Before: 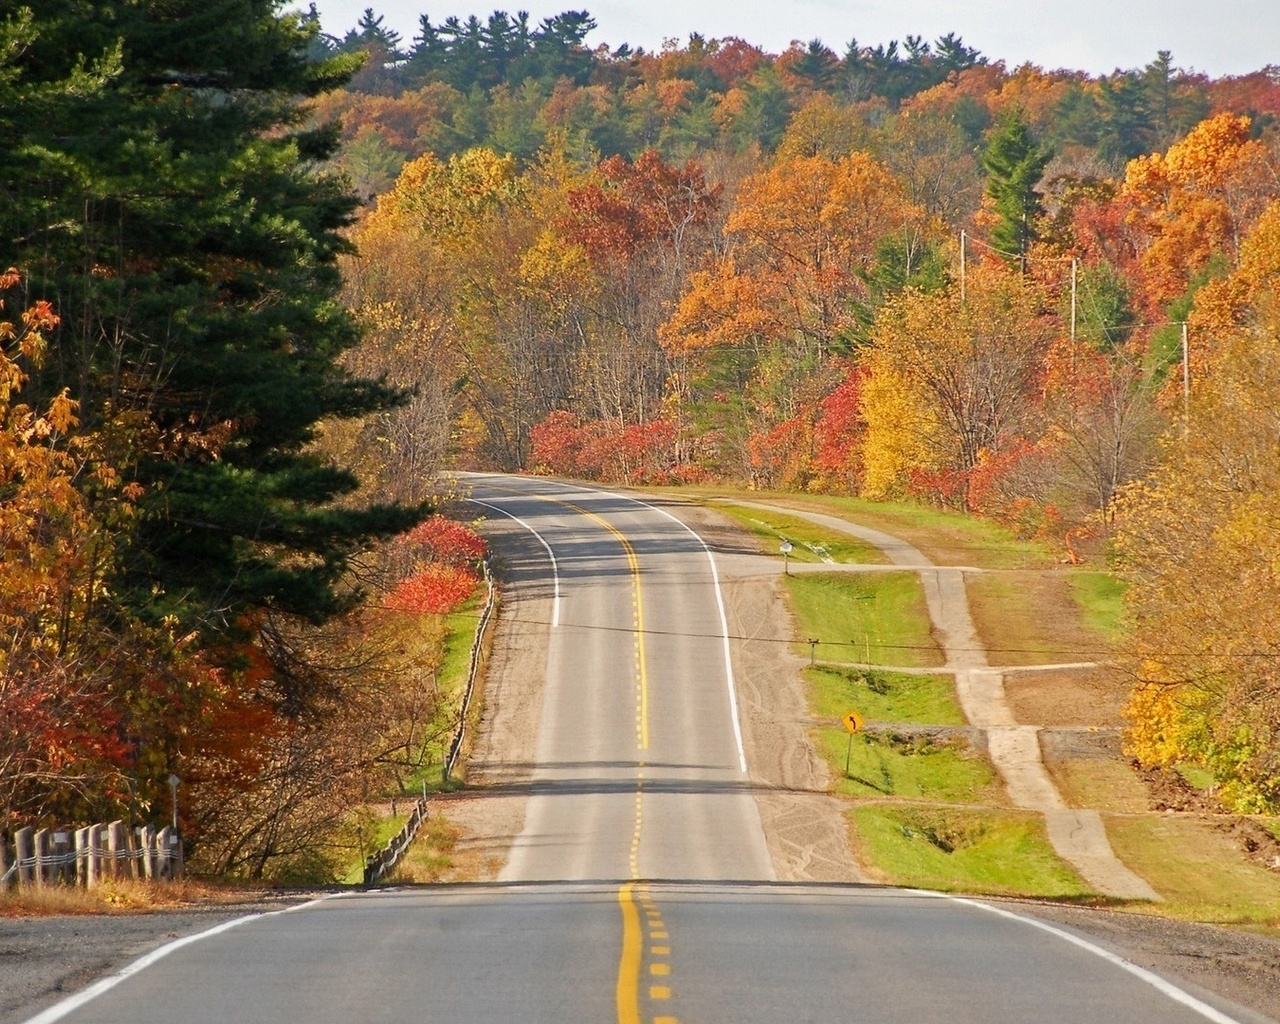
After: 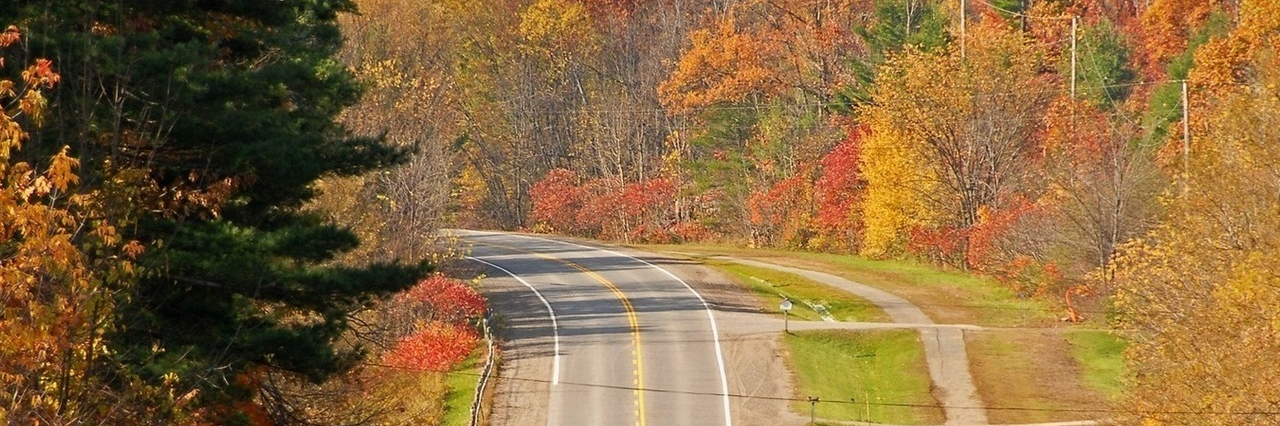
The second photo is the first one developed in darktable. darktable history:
crop and rotate: top 23.65%, bottom 34.748%
